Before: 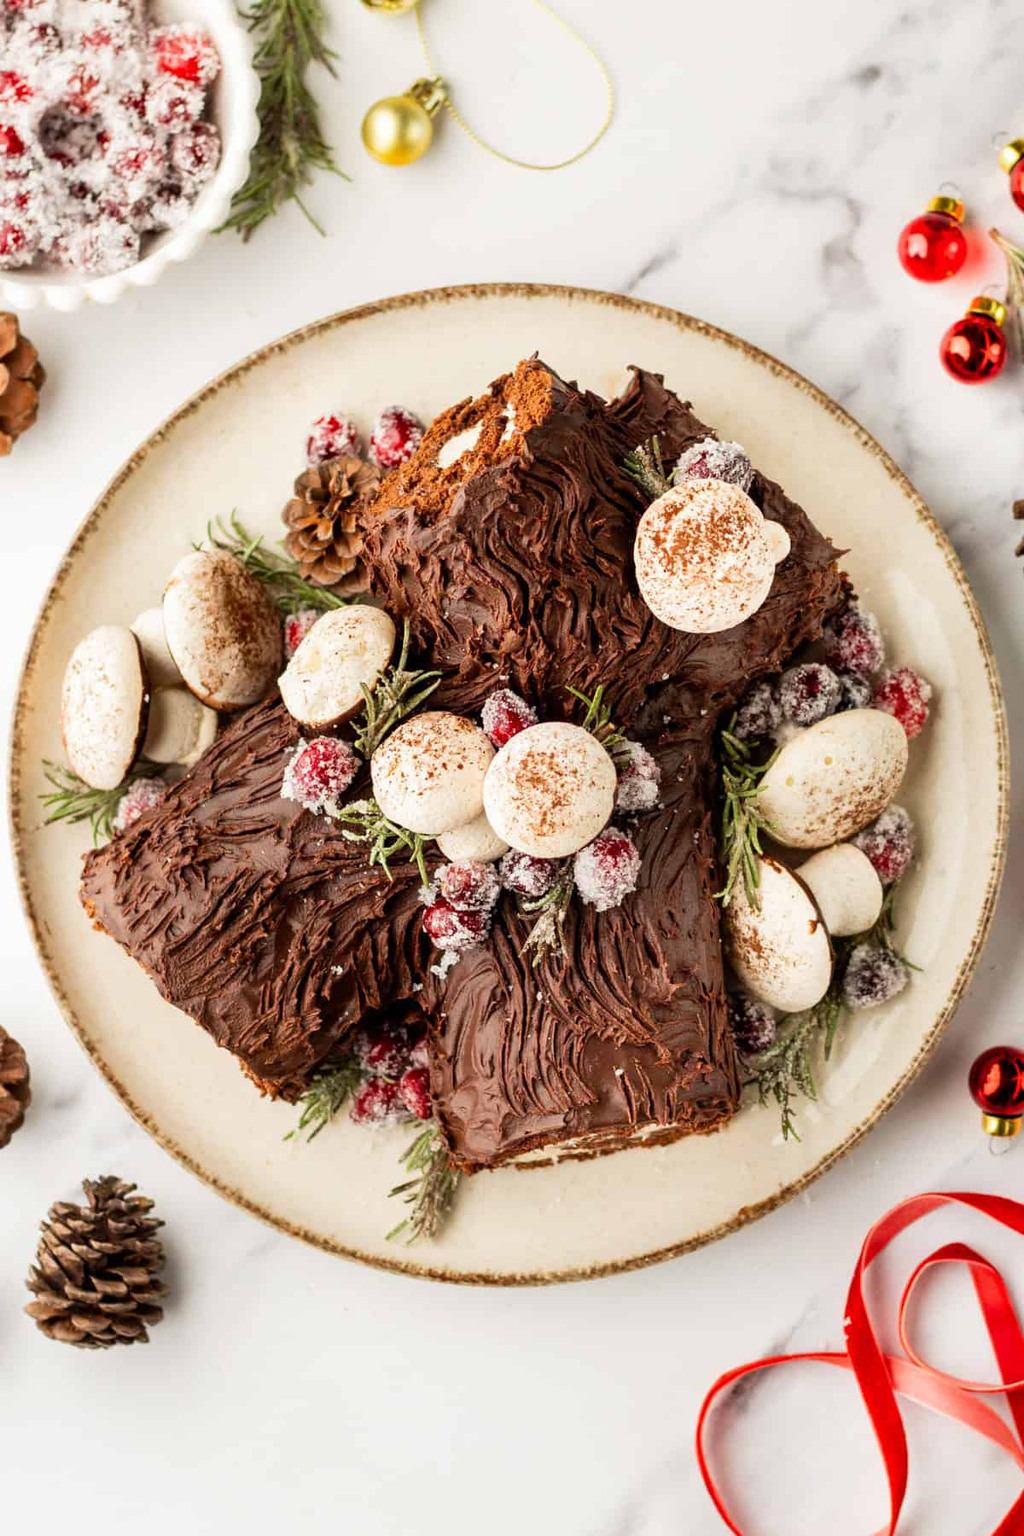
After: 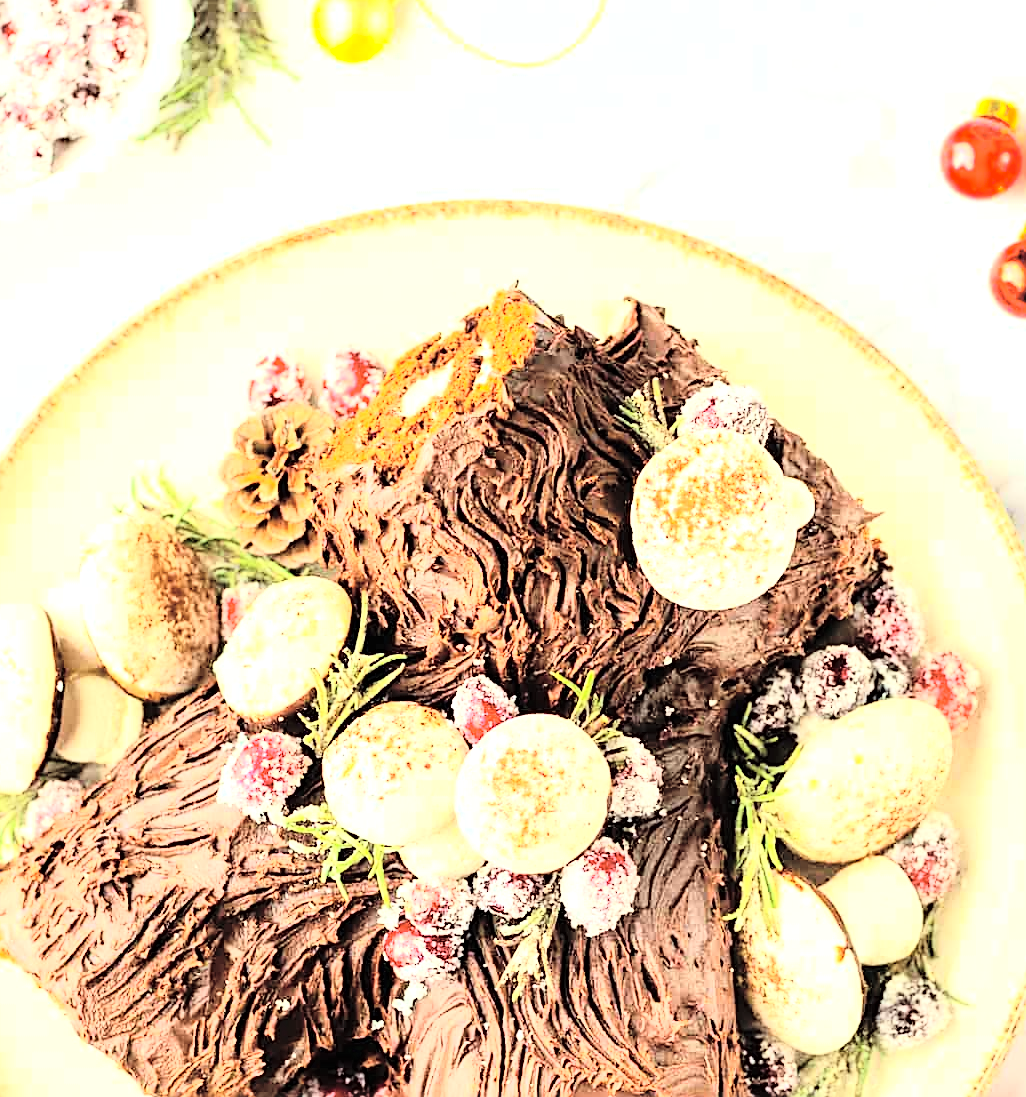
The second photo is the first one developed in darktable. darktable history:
tone curve: curves: ch0 [(0, 0) (0.169, 0.367) (0.635, 0.859) (1, 1)], color space Lab, independent channels, preserve colors none
crop and rotate: left 9.406%, top 7.35%, right 5.032%, bottom 31.682%
contrast brightness saturation: contrast 0.196, brightness 0.155, saturation 0.221
exposure: exposure 0.128 EV, compensate highlight preservation false
color correction: highlights a* -6.68, highlights b* 0.542
tone equalizer: -8 EV -1.1 EV, -7 EV -1.03 EV, -6 EV -0.851 EV, -5 EV -0.61 EV, -3 EV 0.543 EV, -2 EV 0.869 EV, -1 EV 1.01 EV, +0 EV 1.06 EV
sharpen: radius 1.969
